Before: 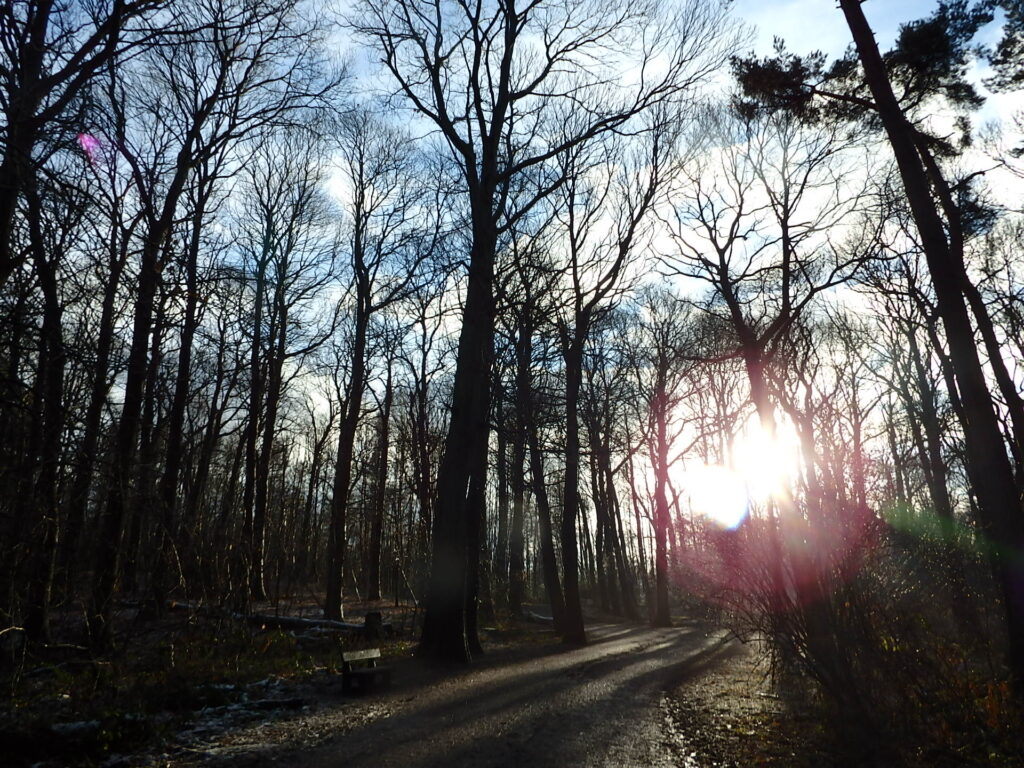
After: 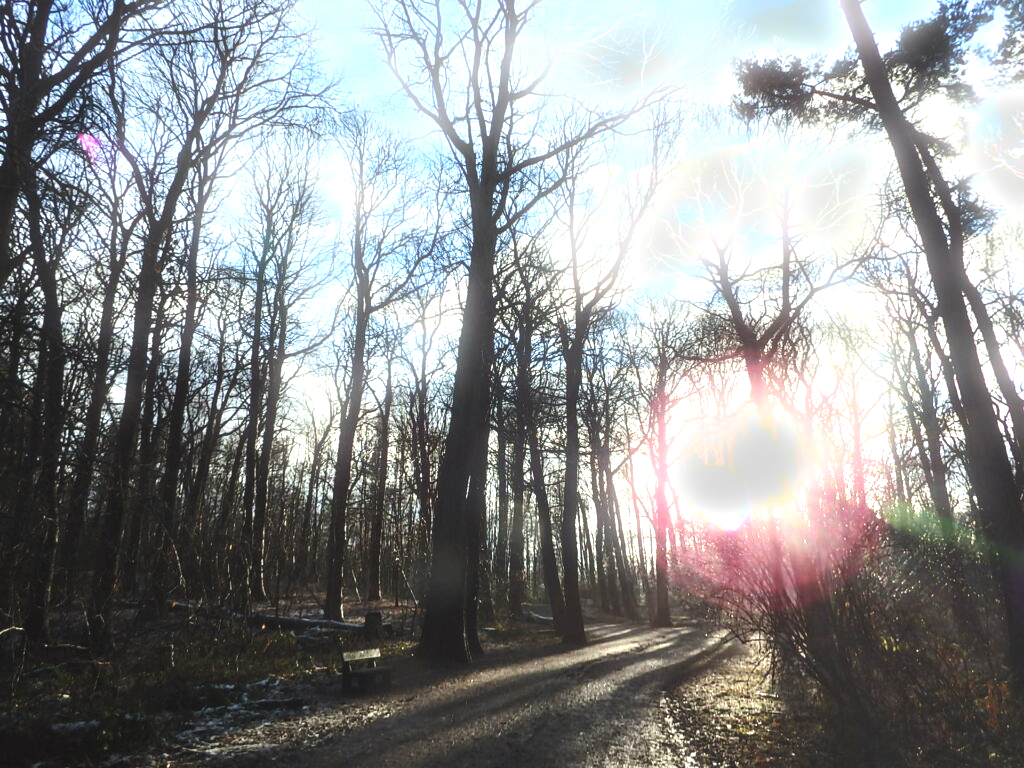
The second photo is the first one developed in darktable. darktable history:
tone equalizer: -8 EV -0.417 EV, -7 EV -0.389 EV, -6 EV -0.333 EV, -5 EV -0.222 EV, -3 EV 0.222 EV, -2 EV 0.333 EV, -1 EV 0.389 EV, +0 EV 0.417 EV, edges refinement/feathering 500, mask exposure compensation -1.57 EV, preserve details no
bloom: size 3%, threshold 100%, strength 0%
exposure: black level correction -0.005, exposure 1.002 EV, compensate highlight preservation false
local contrast: on, module defaults
